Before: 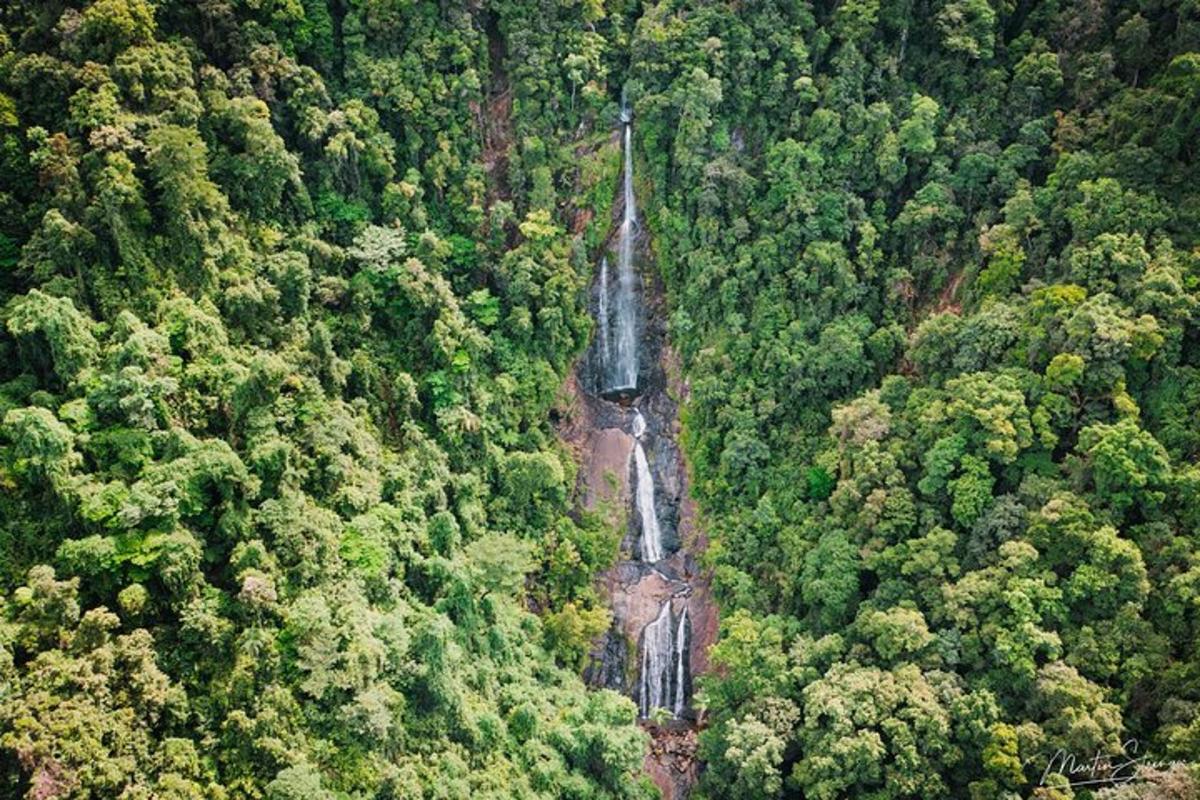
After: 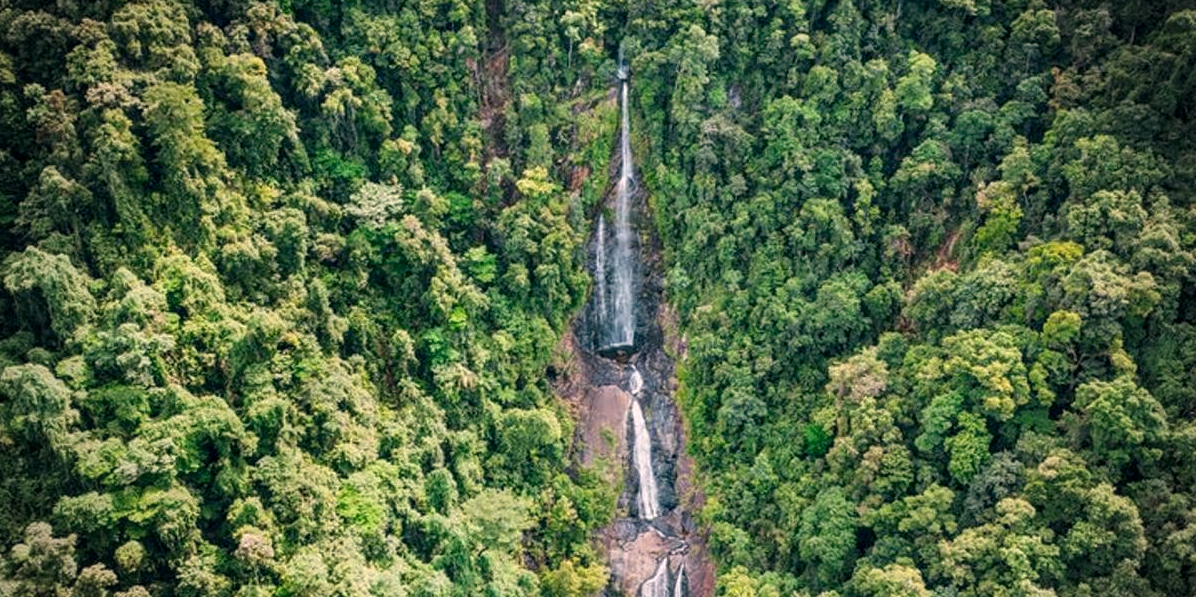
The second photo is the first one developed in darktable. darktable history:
local contrast: on, module defaults
crop: left 0.32%, top 5.47%, bottom 19.8%
color correction: highlights a* 5.4, highlights b* 5.28, shadows a* -4.67, shadows b* -5.27
vignetting: fall-off start 73.08%, unbound false
